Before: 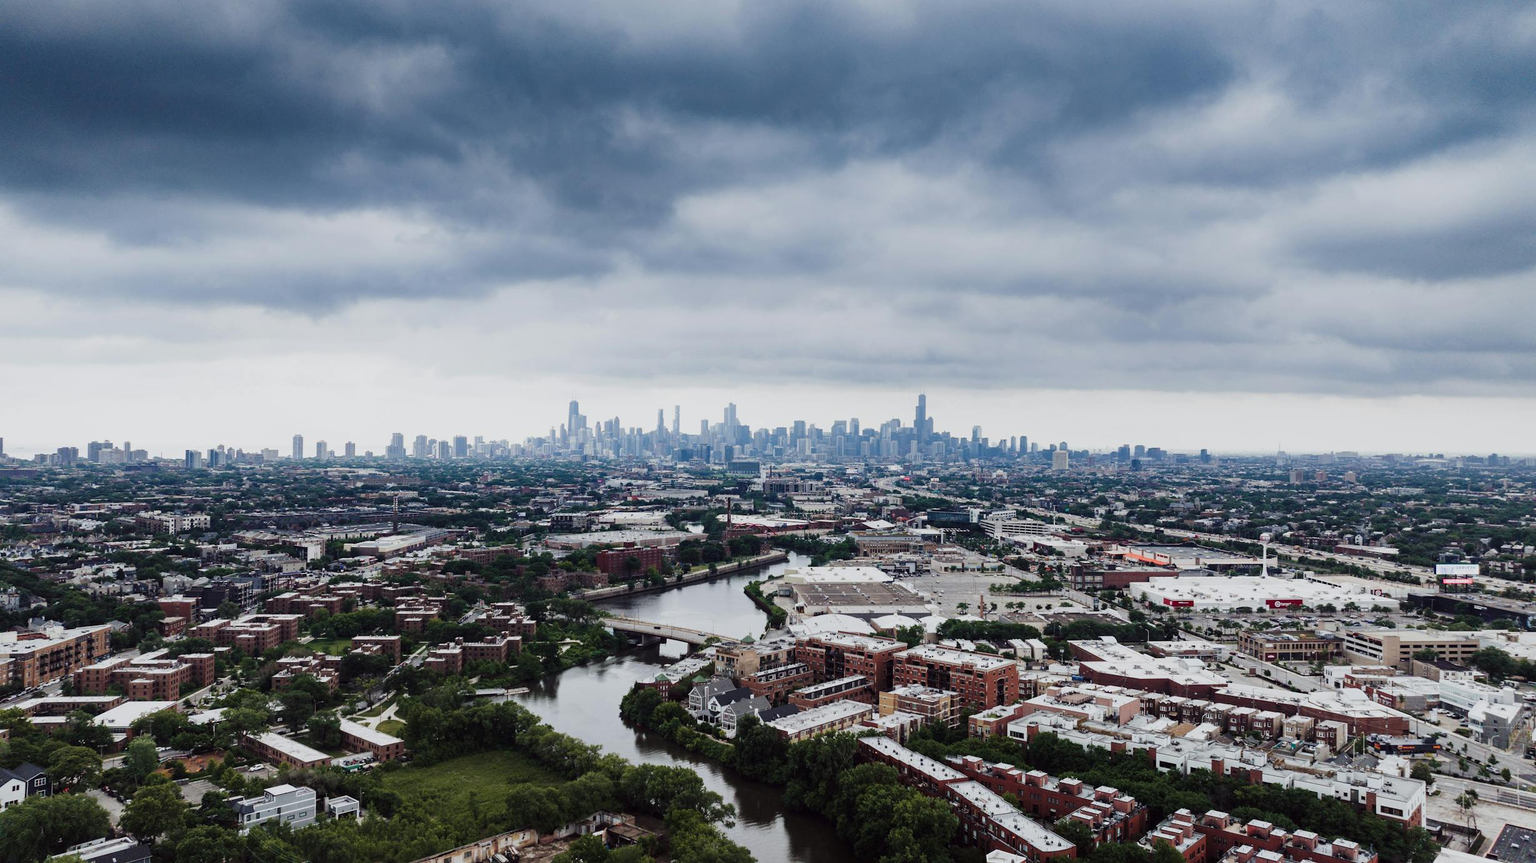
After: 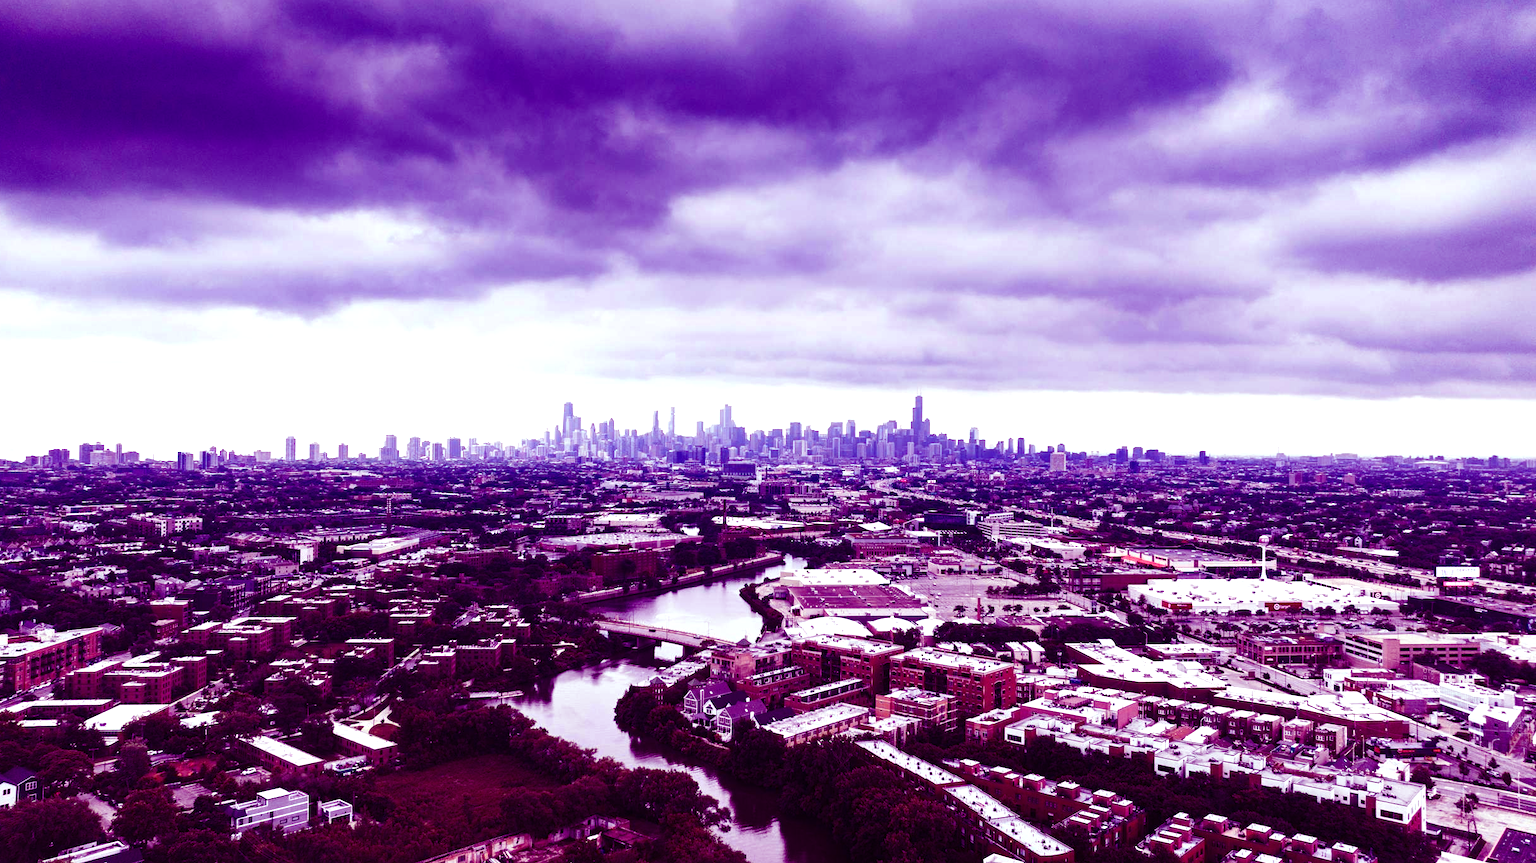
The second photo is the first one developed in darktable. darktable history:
crop and rotate: left 0.614%, top 0.179%, bottom 0.309%
color balance: mode lift, gamma, gain (sRGB), lift [1, 1, 0.101, 1]
exposure: exposure 0.766 EV, compensate highlight preservation false
color correction: highlights a* -0.182, highlights b* -0.124
